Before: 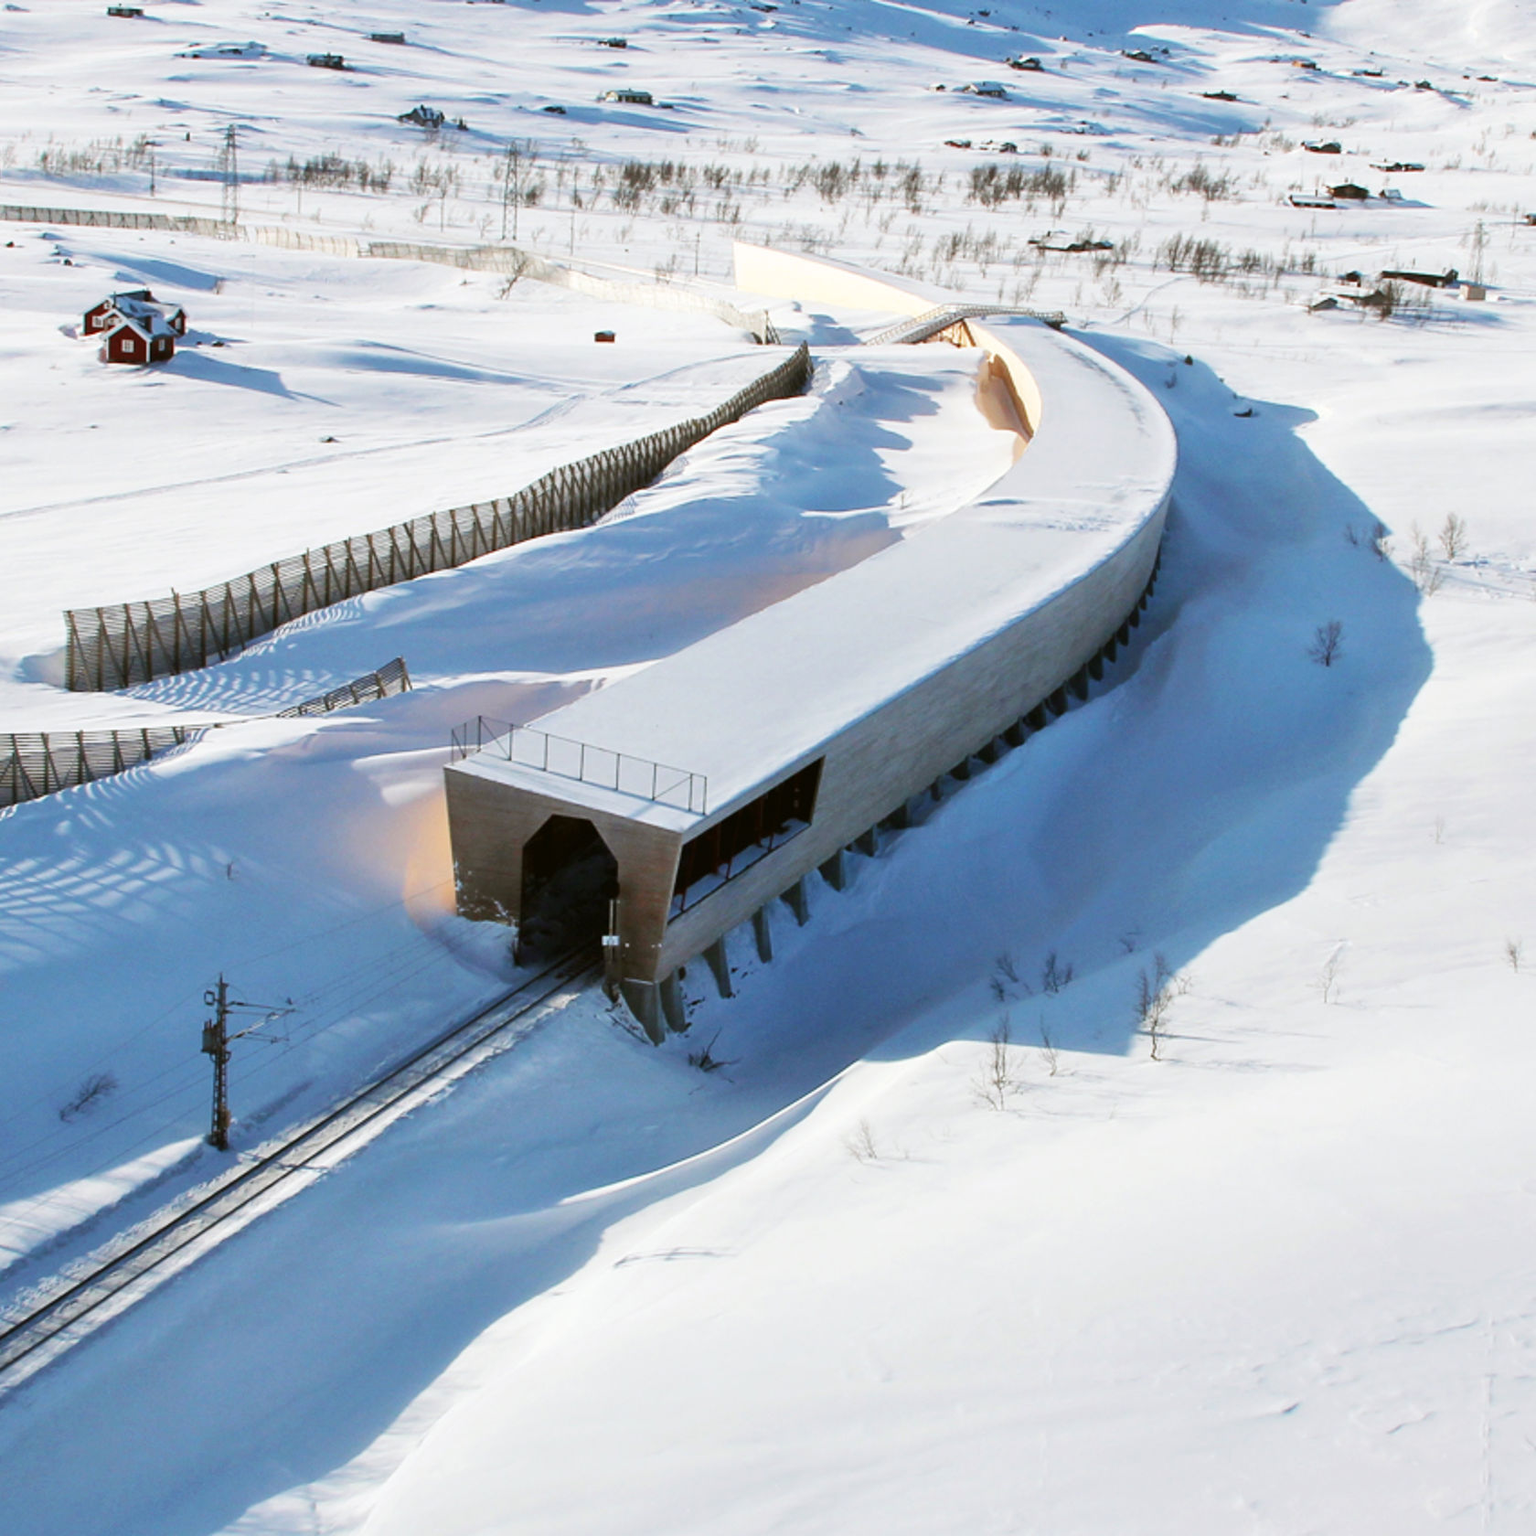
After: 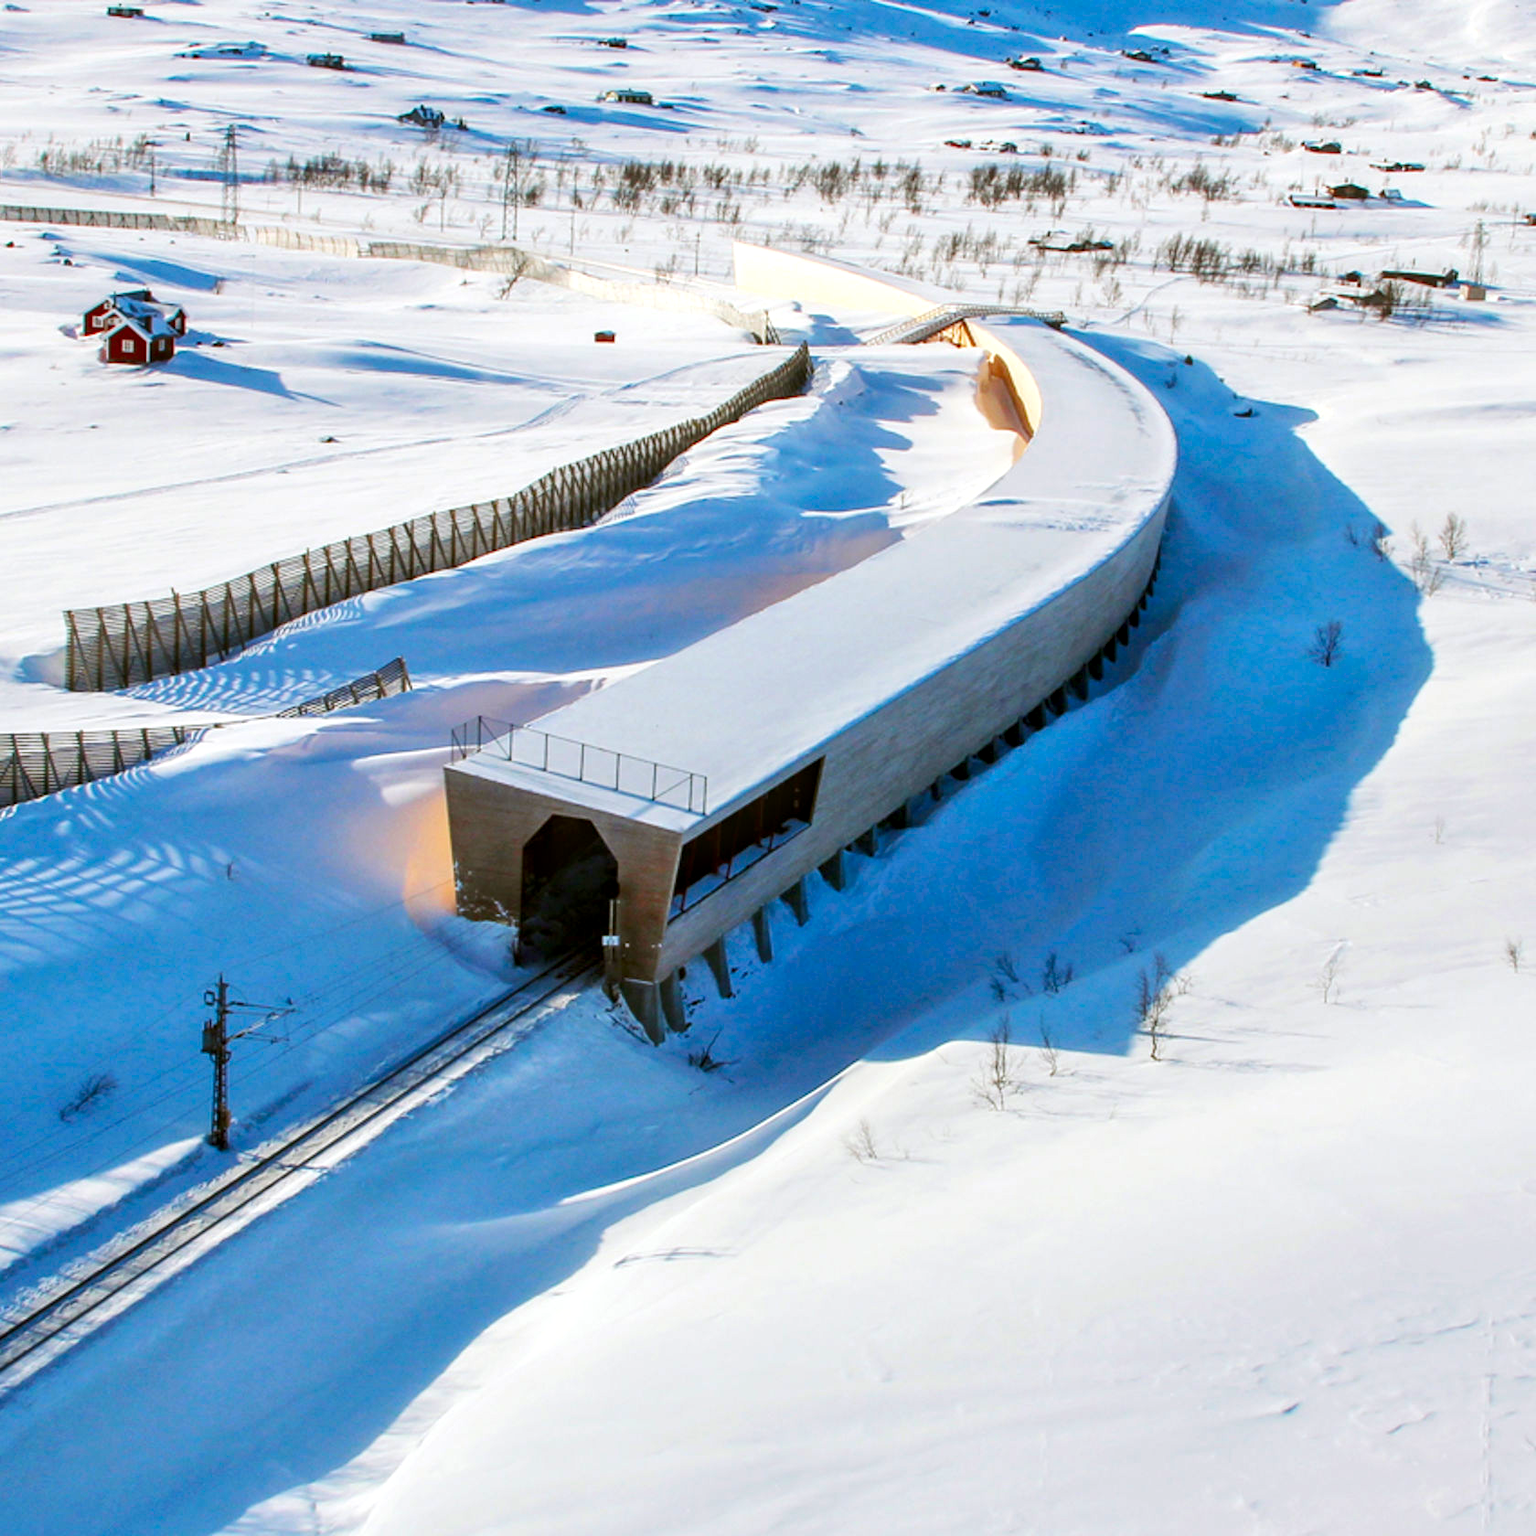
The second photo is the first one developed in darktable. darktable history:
local contrast: detail 130%
contrast brightness saturation: saturation 0.515
